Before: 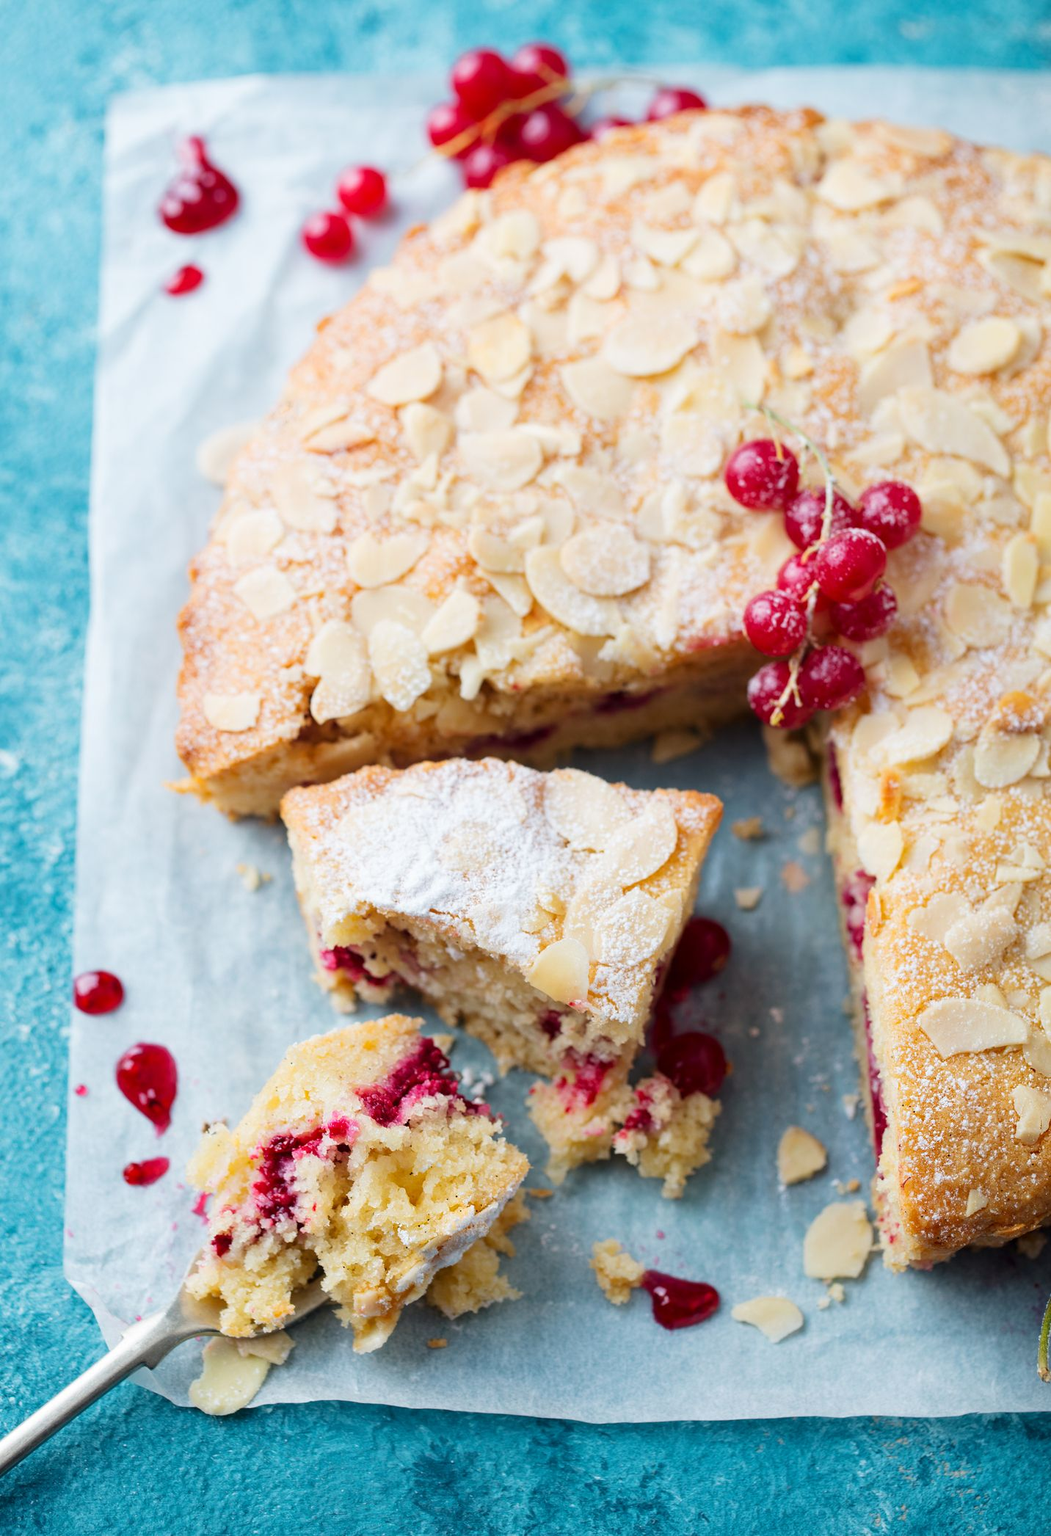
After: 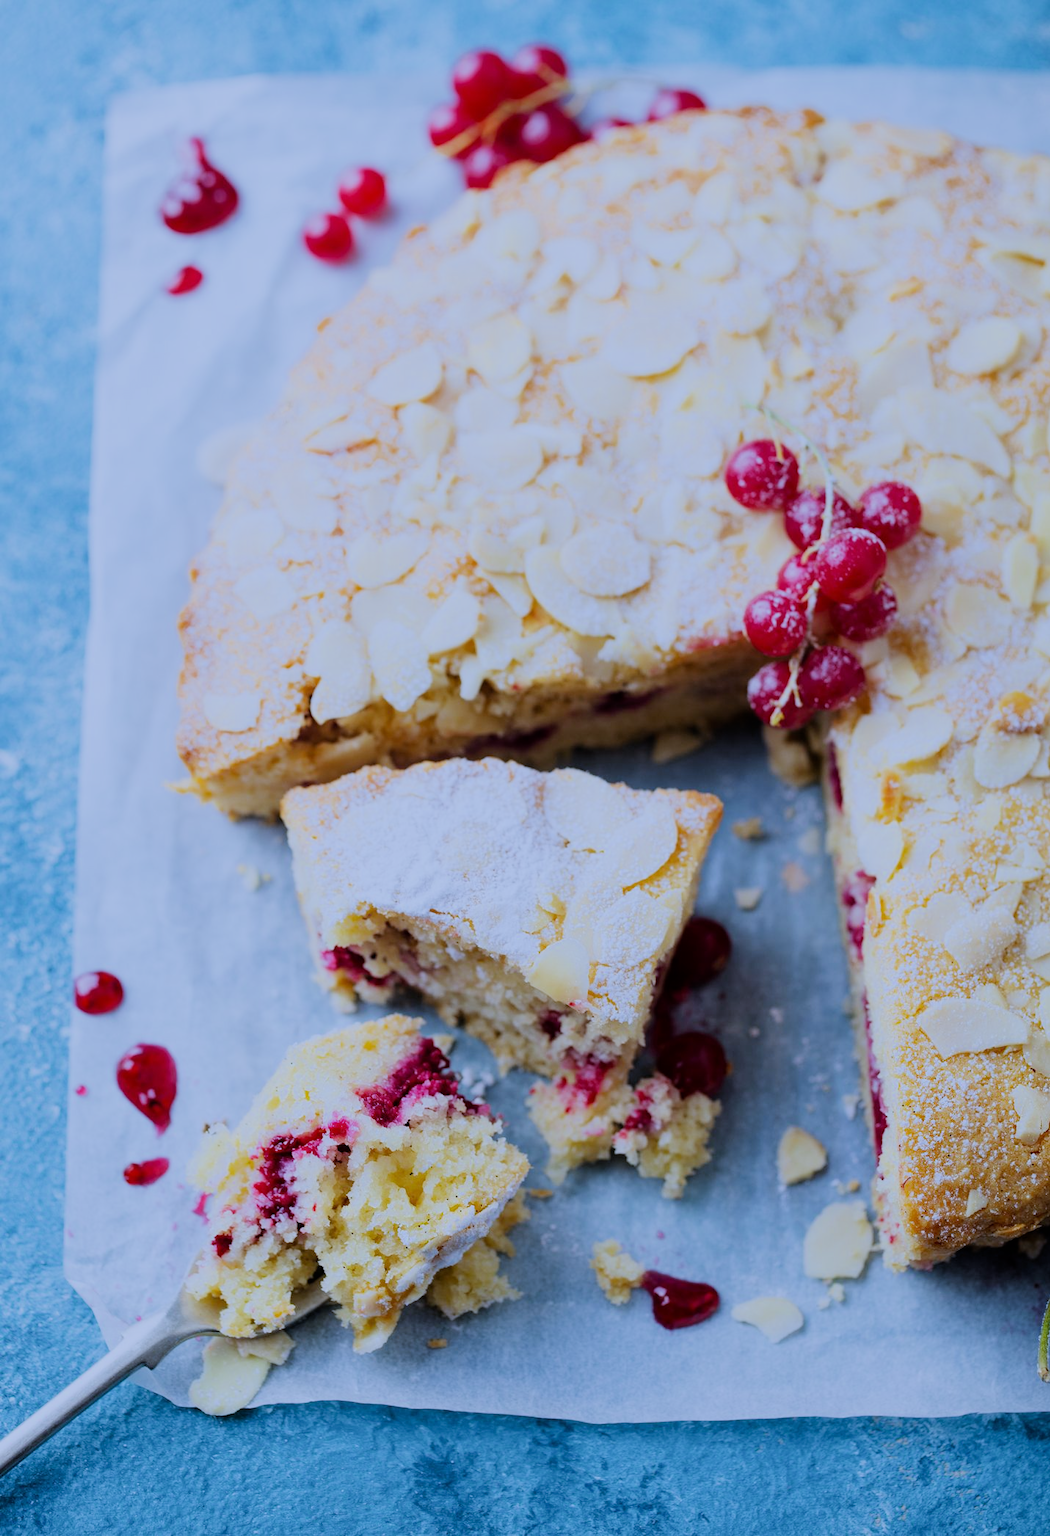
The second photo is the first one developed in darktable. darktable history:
filmic rgb: black relative exposure -7.32 EV, white relative exposure 5.09 EV, hardness 3.2
white balance: red 0.871, blue 1.249
rgb curve: mode RGB, independent channels
